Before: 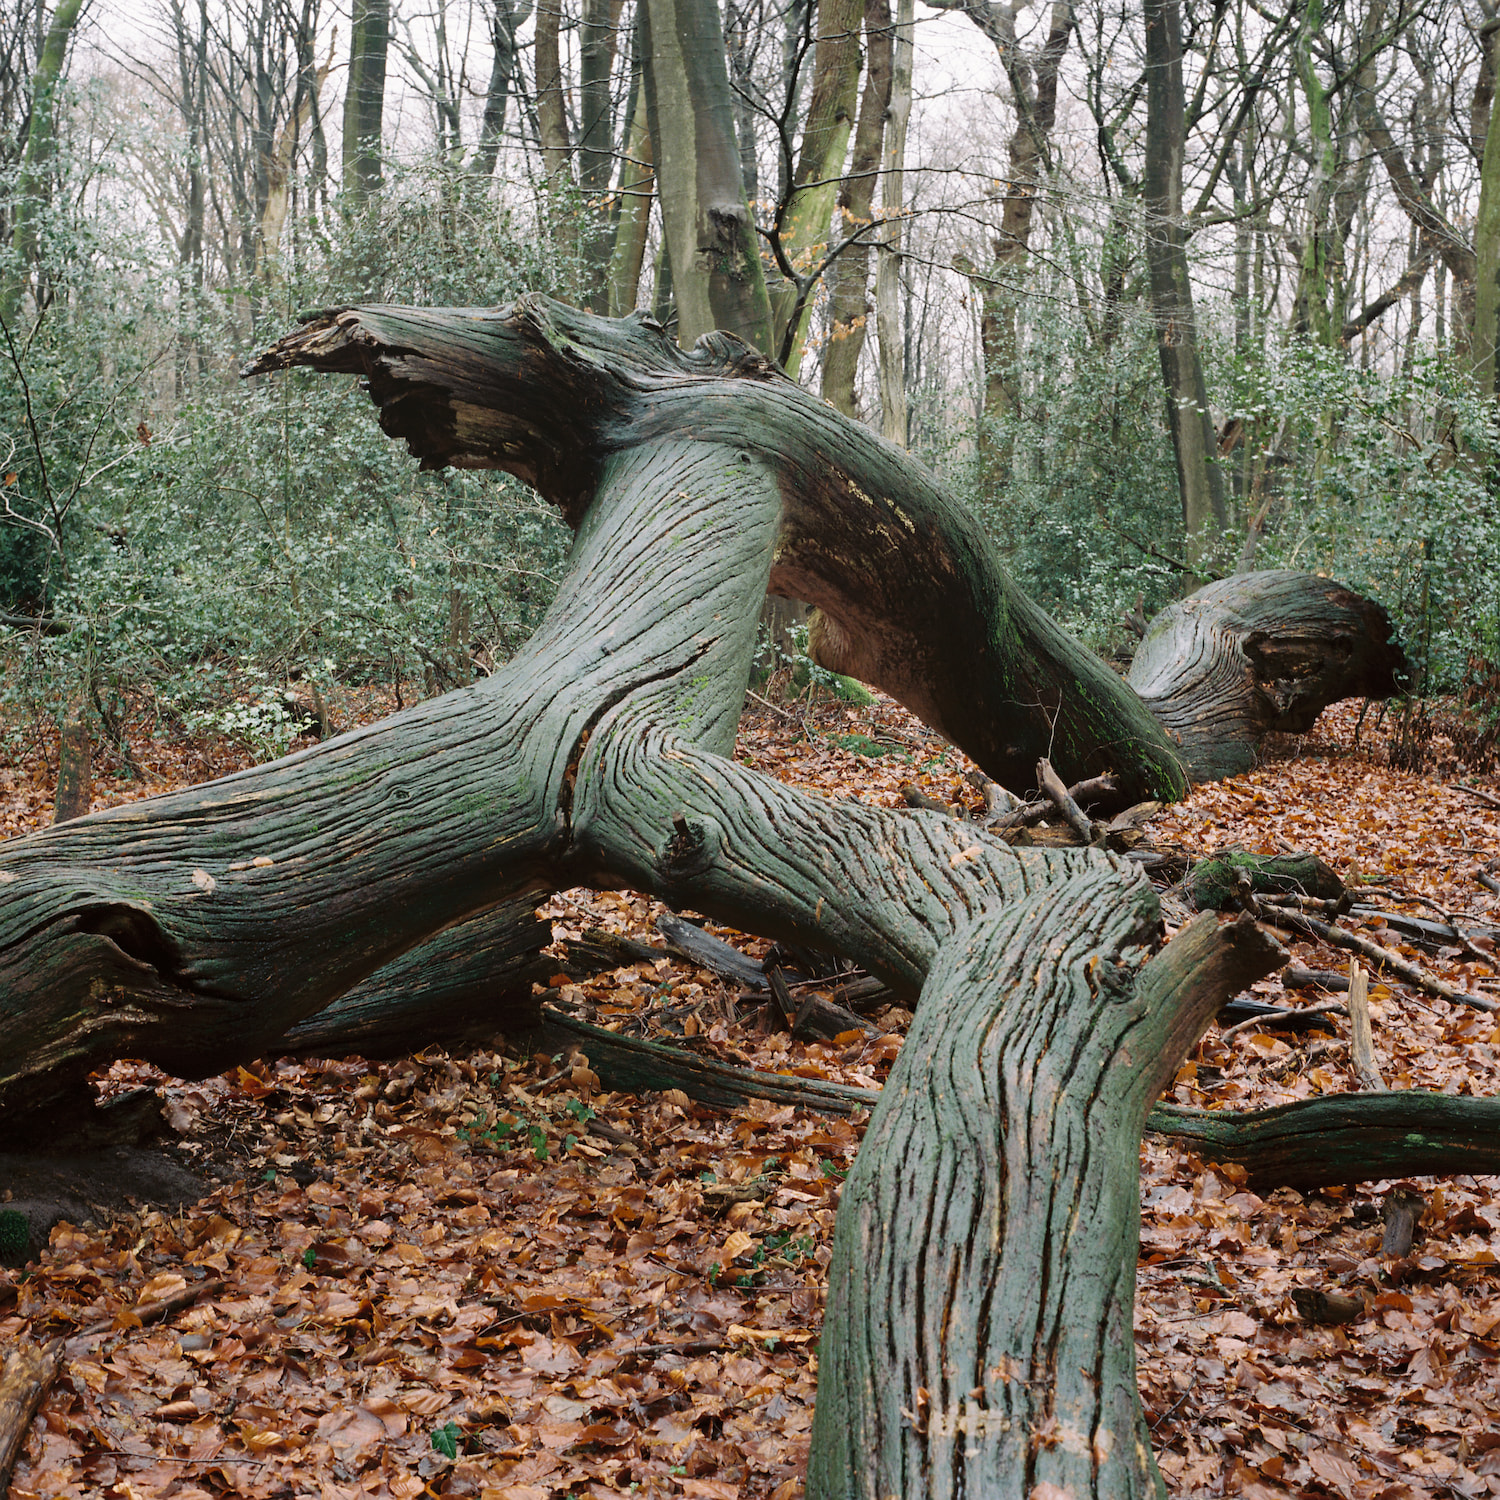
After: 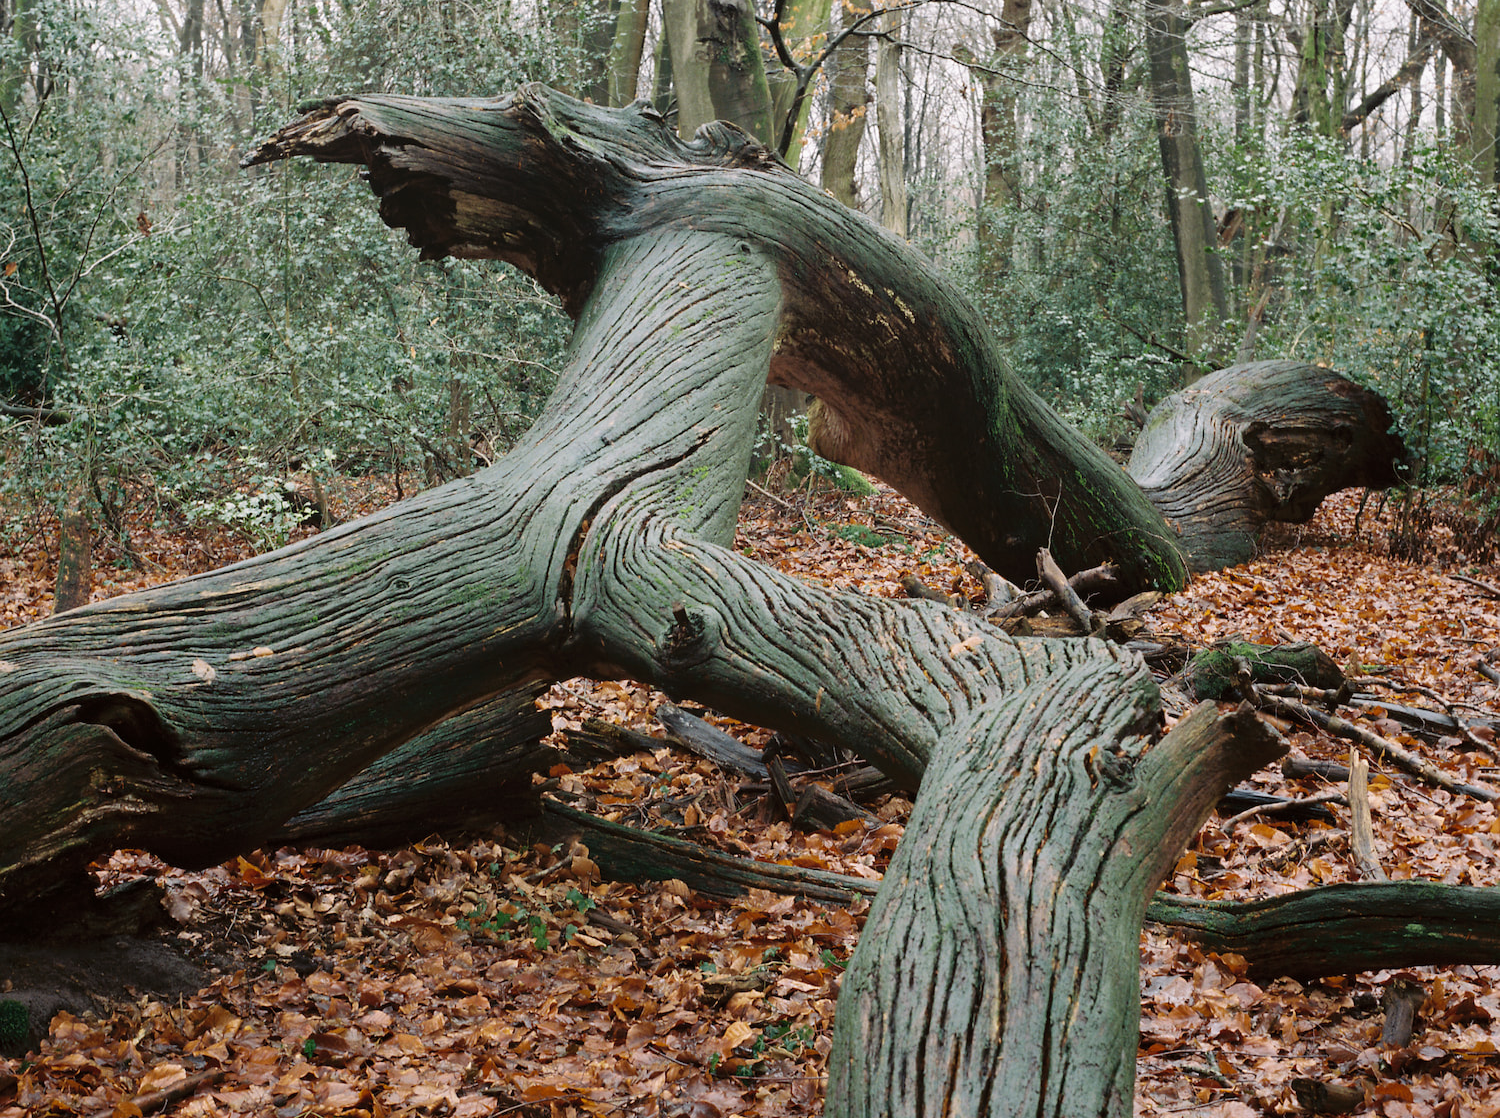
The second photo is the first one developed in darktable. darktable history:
crop: top 14.008%, bottom 11.437%
